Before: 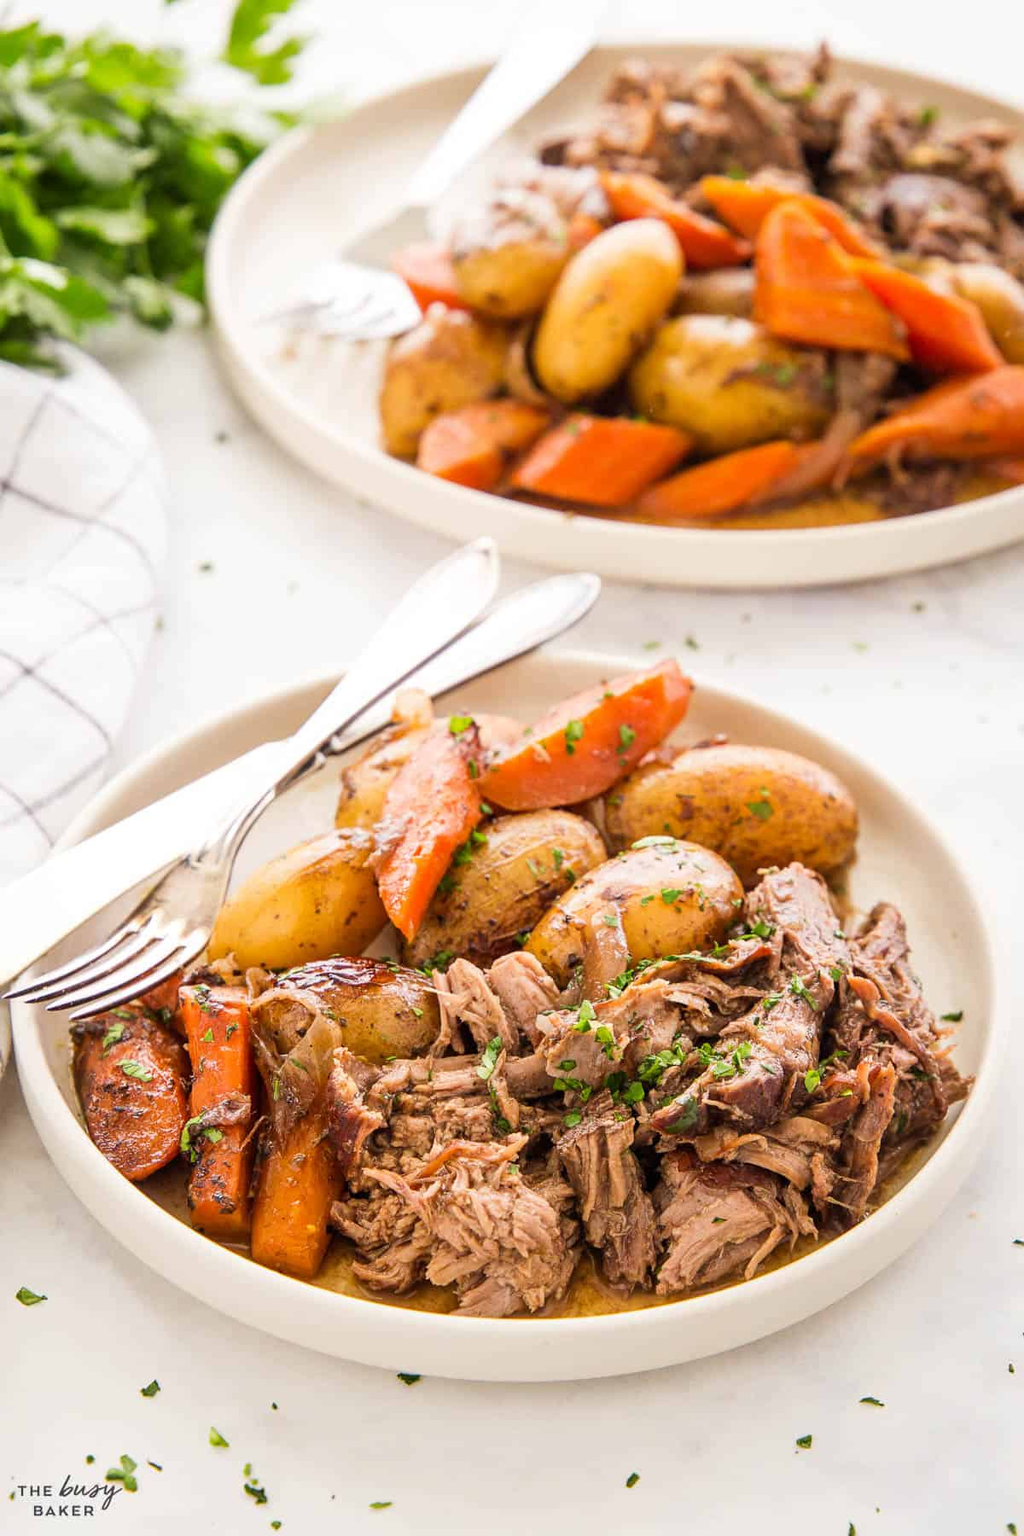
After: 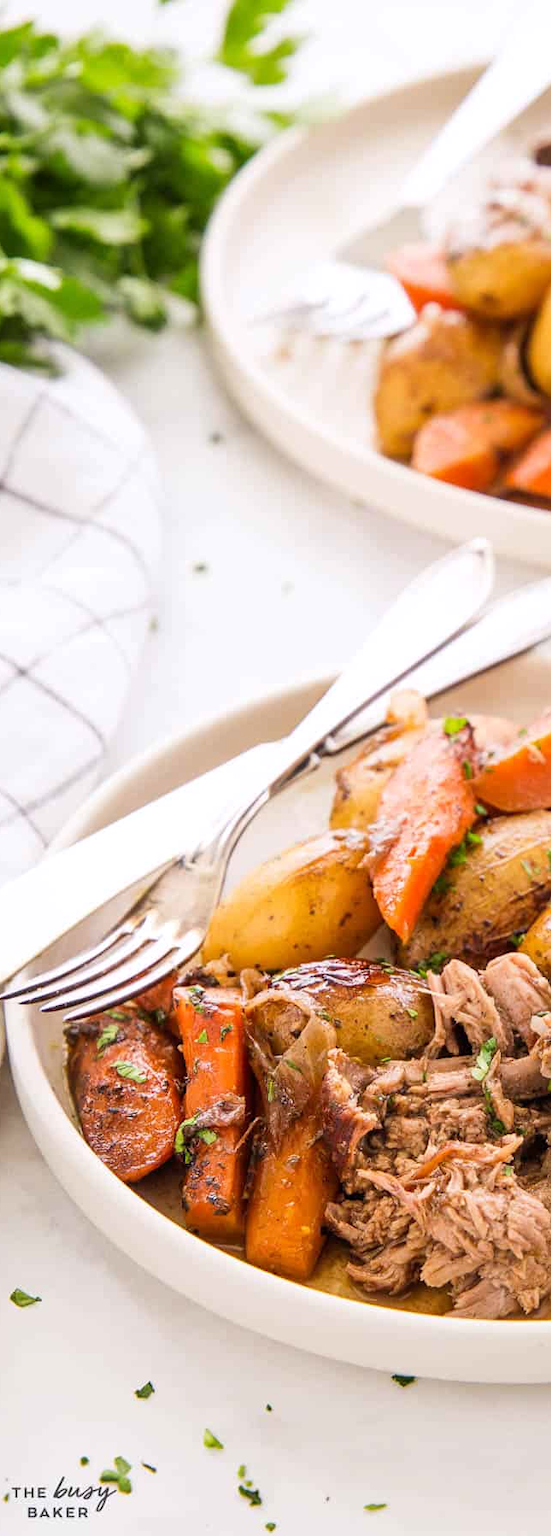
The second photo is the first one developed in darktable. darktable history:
crop: left 0.587%, right 45.588%, bottom 0.086%
white balance: red 1.004, blue 1.024
